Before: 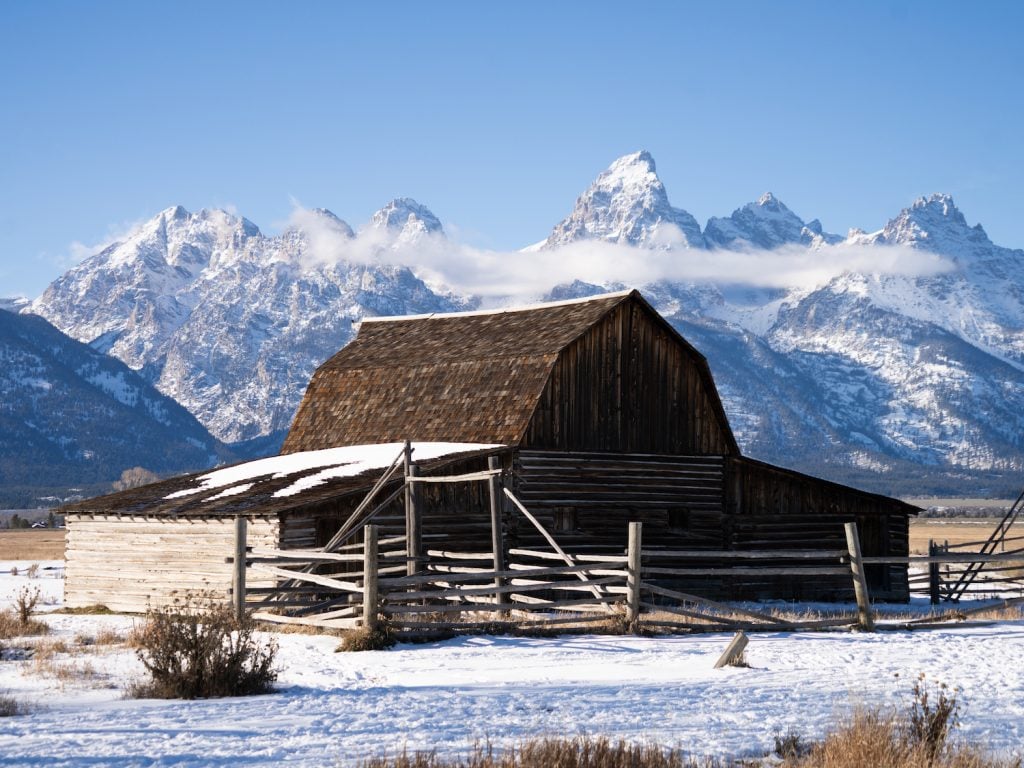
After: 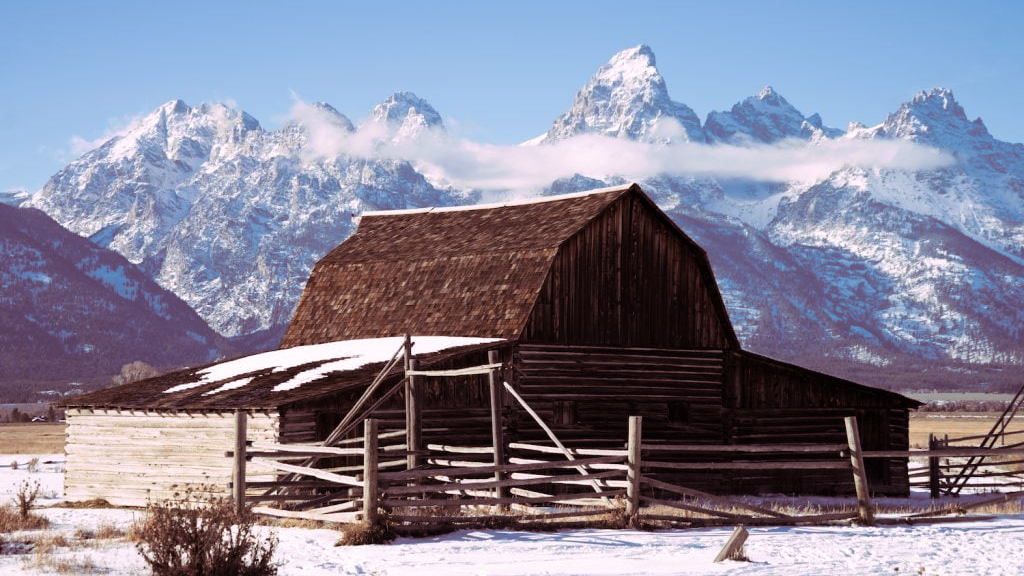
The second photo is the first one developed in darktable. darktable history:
crop: top 13.819%, bottom 11.169%
split-toning: highlights › hue 298.8°, highlights › saturation 0.73, compress 41.76%
